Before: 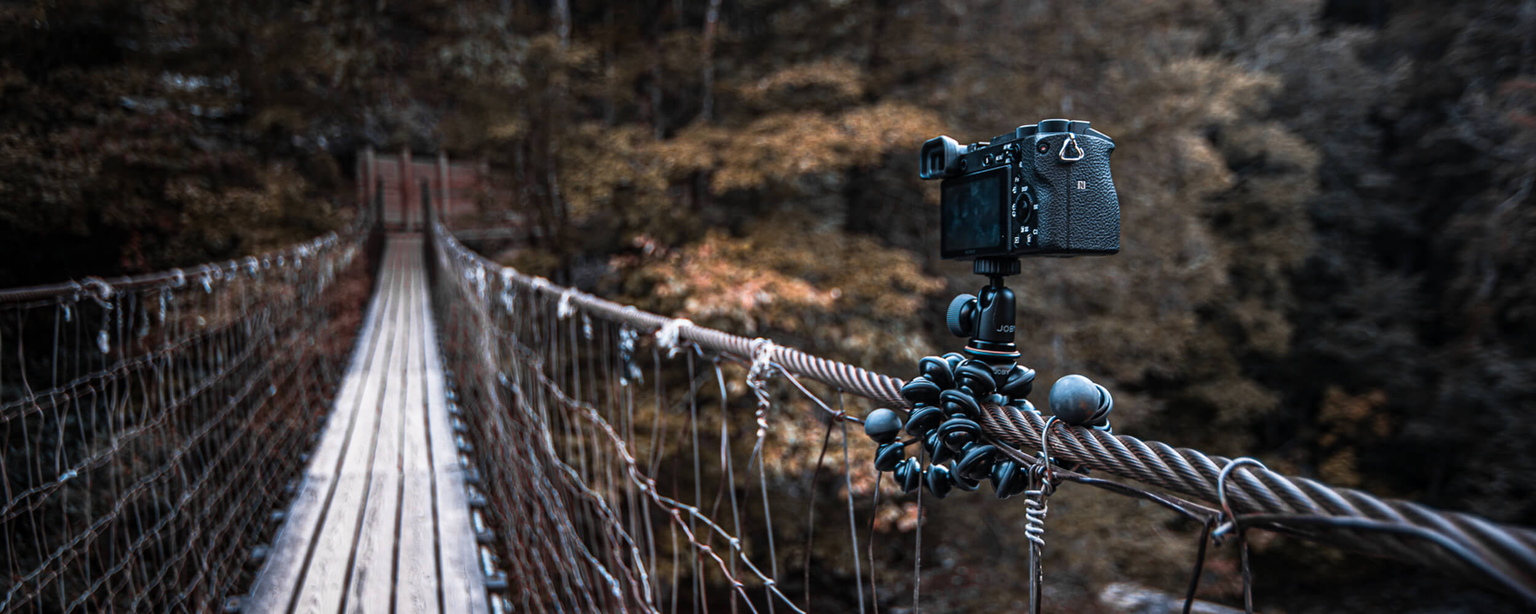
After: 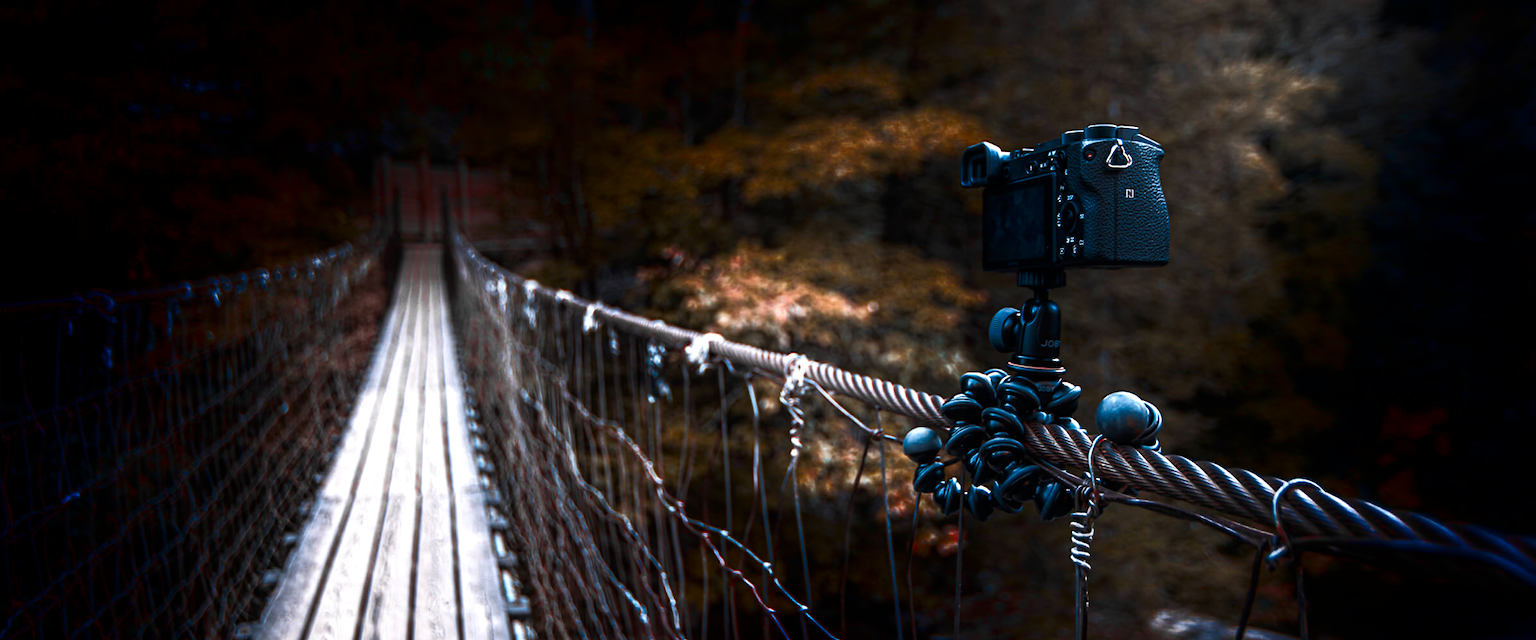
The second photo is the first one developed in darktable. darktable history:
tone equalizer: -8 EV -0.412 EV, -7 EV -0.4 EV, -6 EV -0.342 EV, -5 EV -0.226 EV, -3 EV 0.22 EV, -2 EV 0.337 EV, -1 EV 0.415 EV, +0 EV 0.42 EV
shadows and highlights: shadows -88.97, highlights -35.58, soften with gaussian
crop: right 4.229%, bottom 0.05%
